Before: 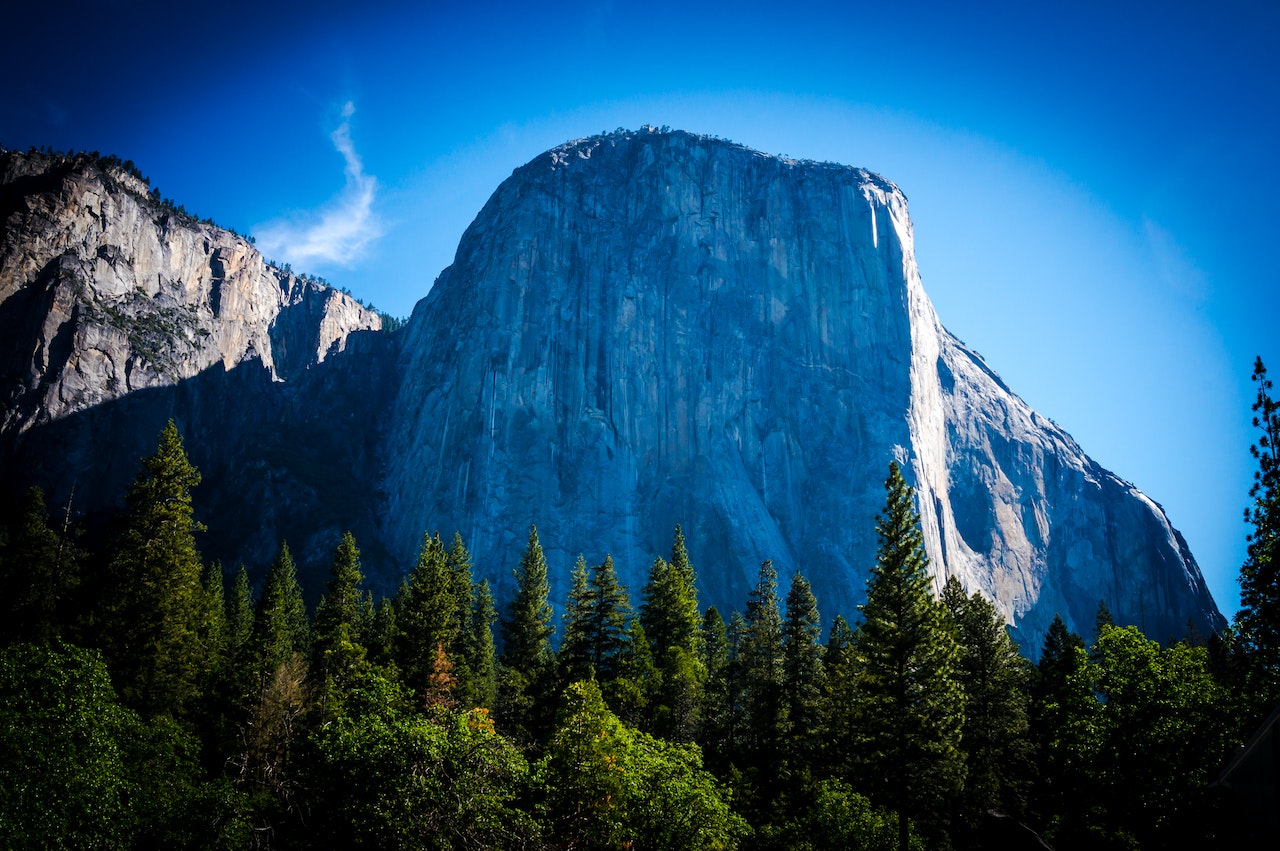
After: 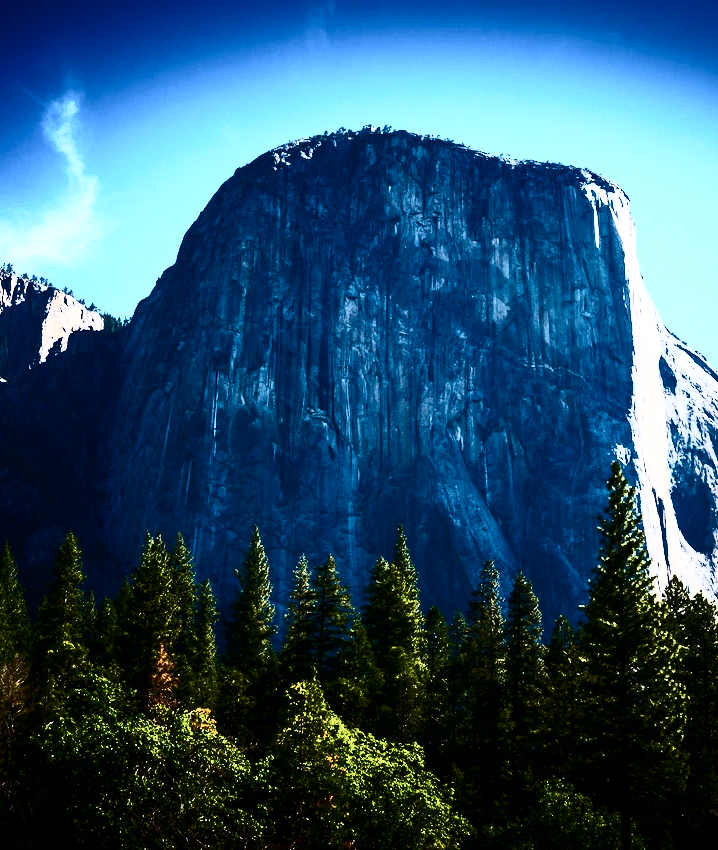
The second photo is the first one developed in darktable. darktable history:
crop: left 21.772%, right 22.079%, bottom 0.006%
contrast brightness saturation: contrast 0.947, brightness 0.196
